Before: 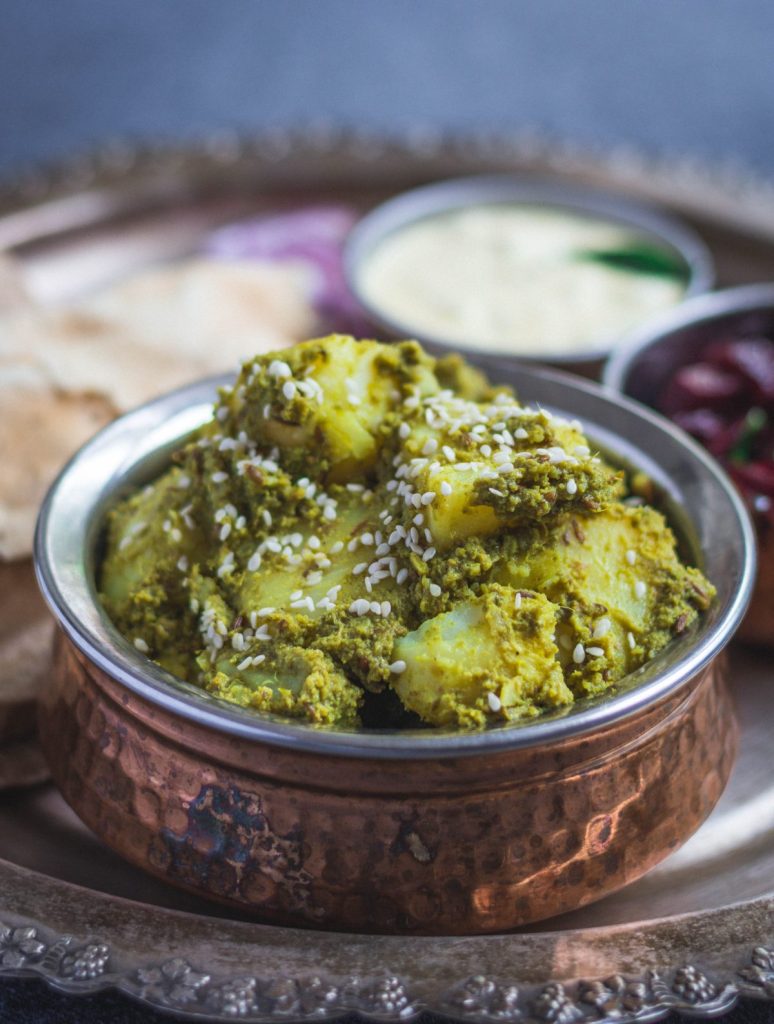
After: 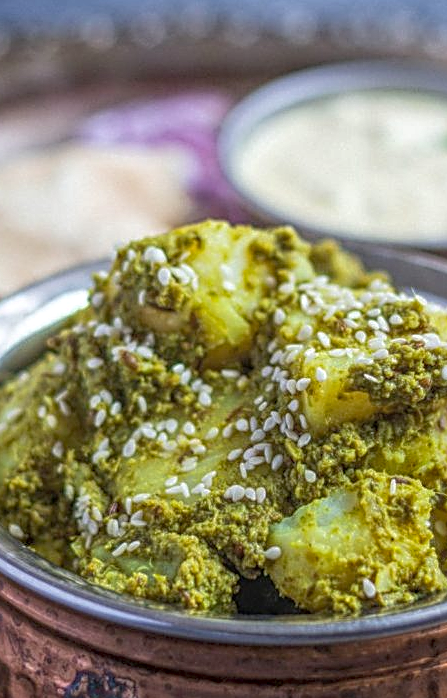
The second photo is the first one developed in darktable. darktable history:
crop: left 16.202%, top 11.208%, right 26.045%, bottom 20.557%
exposure: black level correction 0.007, exposure 0.093 EV, compensate highlight preservation false
sharpen: radius 2.543, amount 0.636
local contrast: highlights 66%, shadows 33%, detail 166%, midtone range 0.2
